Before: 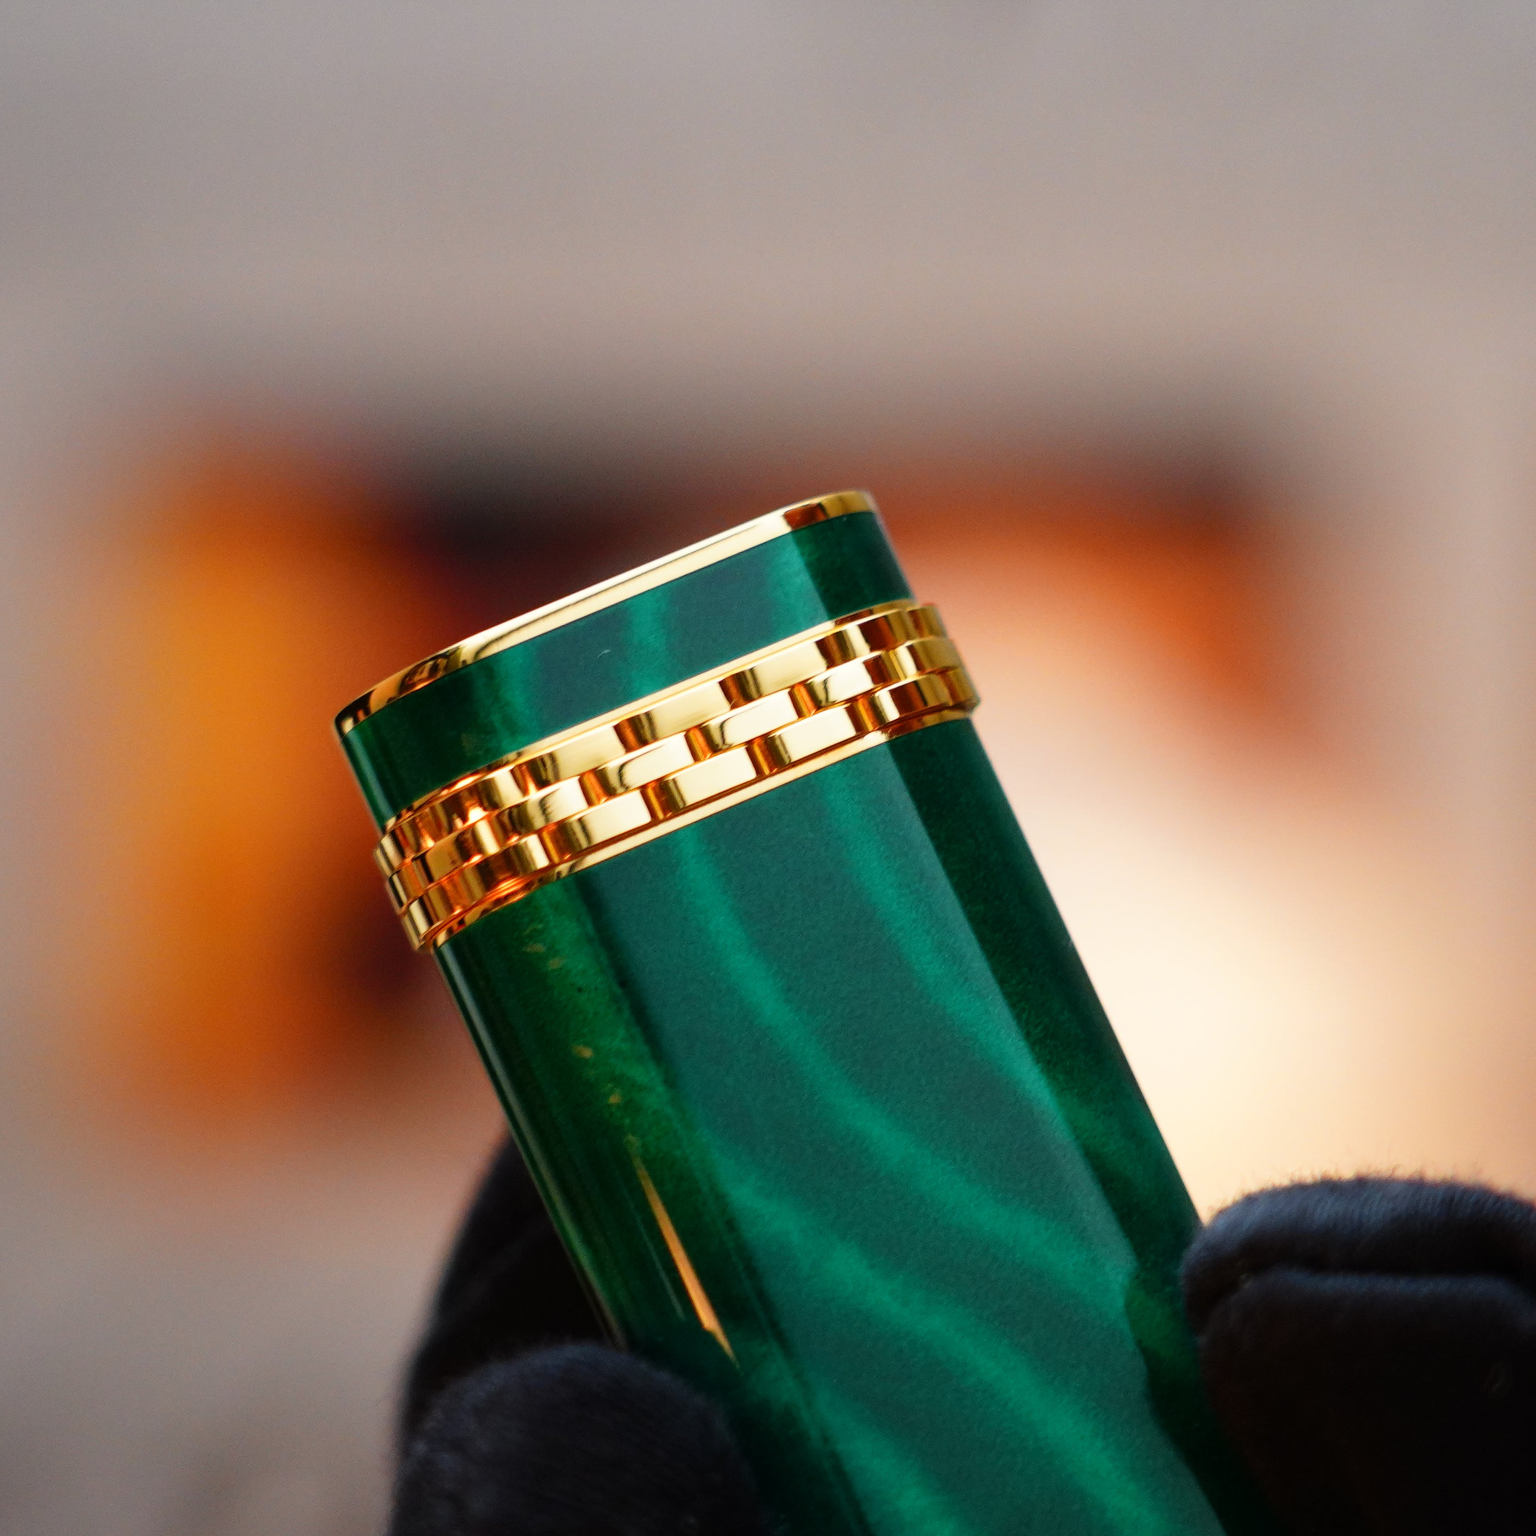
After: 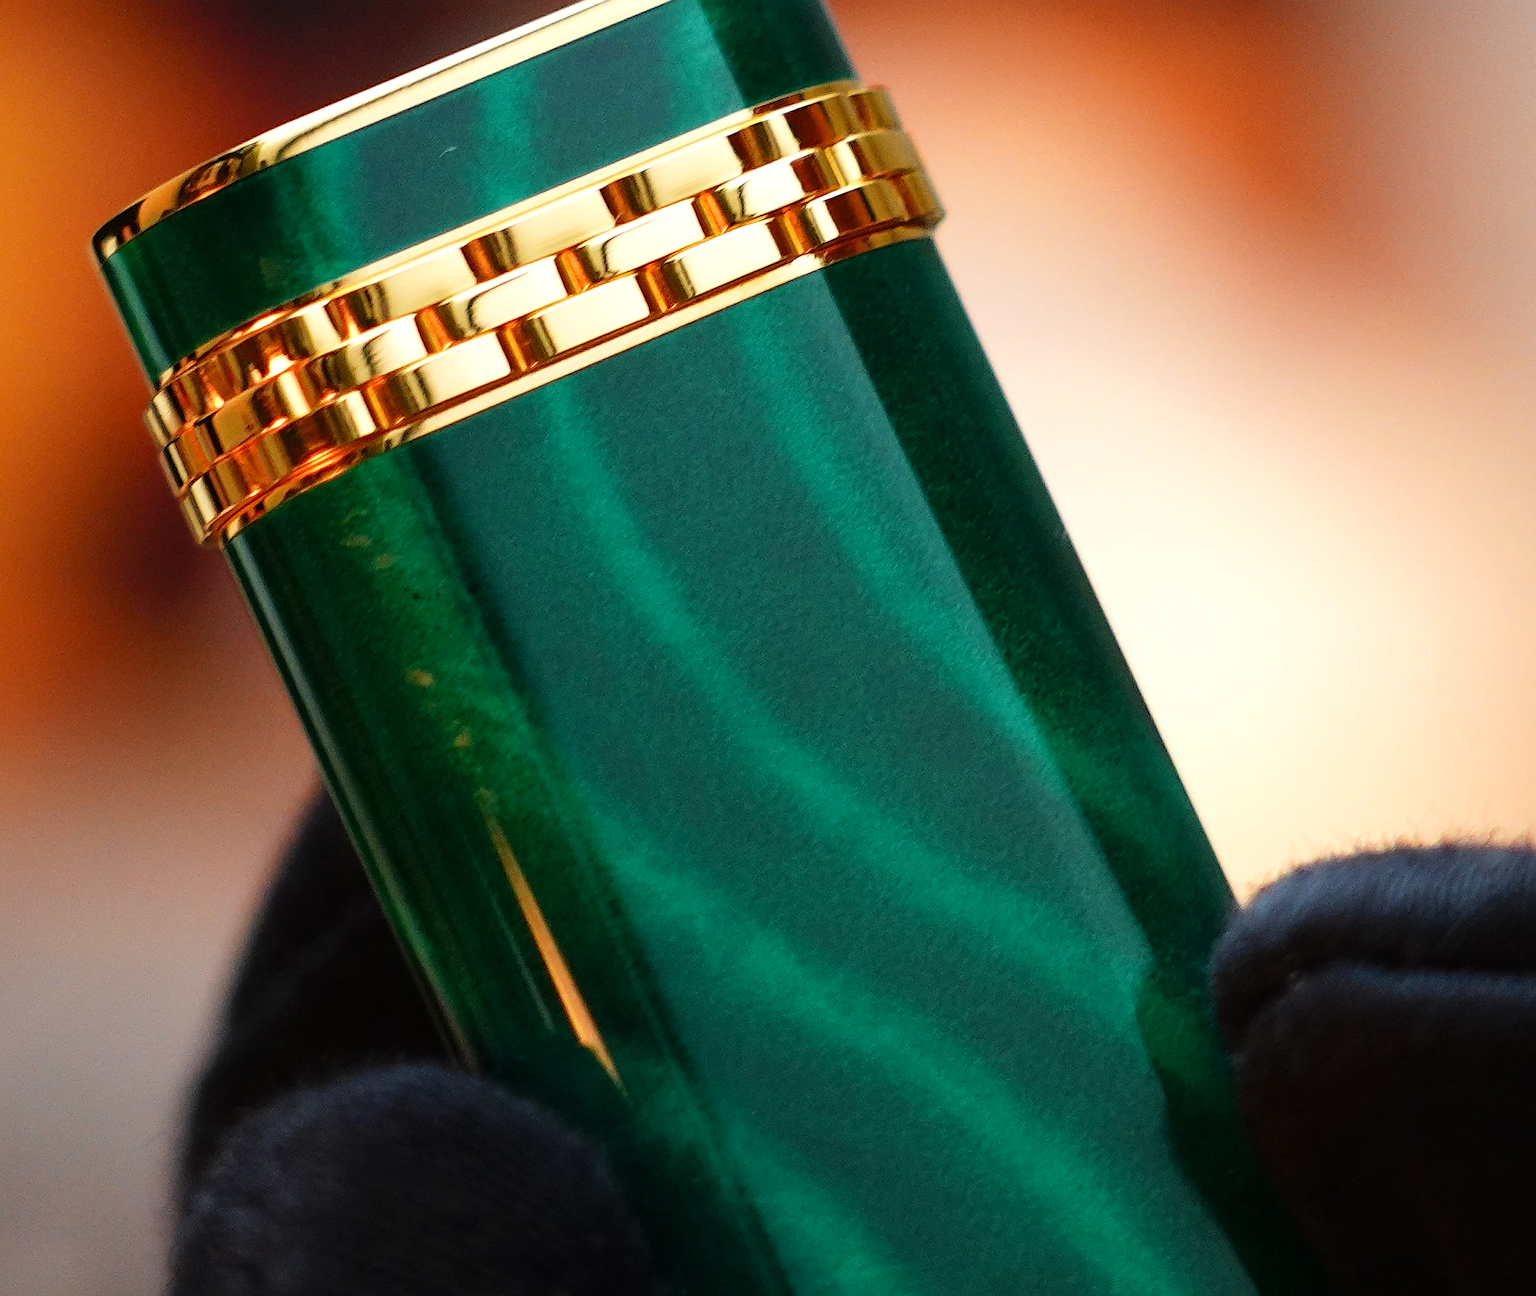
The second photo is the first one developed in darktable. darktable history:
levels: levels [0, 0.48, 0.961]
crop and rotate: left 17.299%, top 35.115%, right 7.015%, bottom 1.024%
sharpen: on, module defaults
